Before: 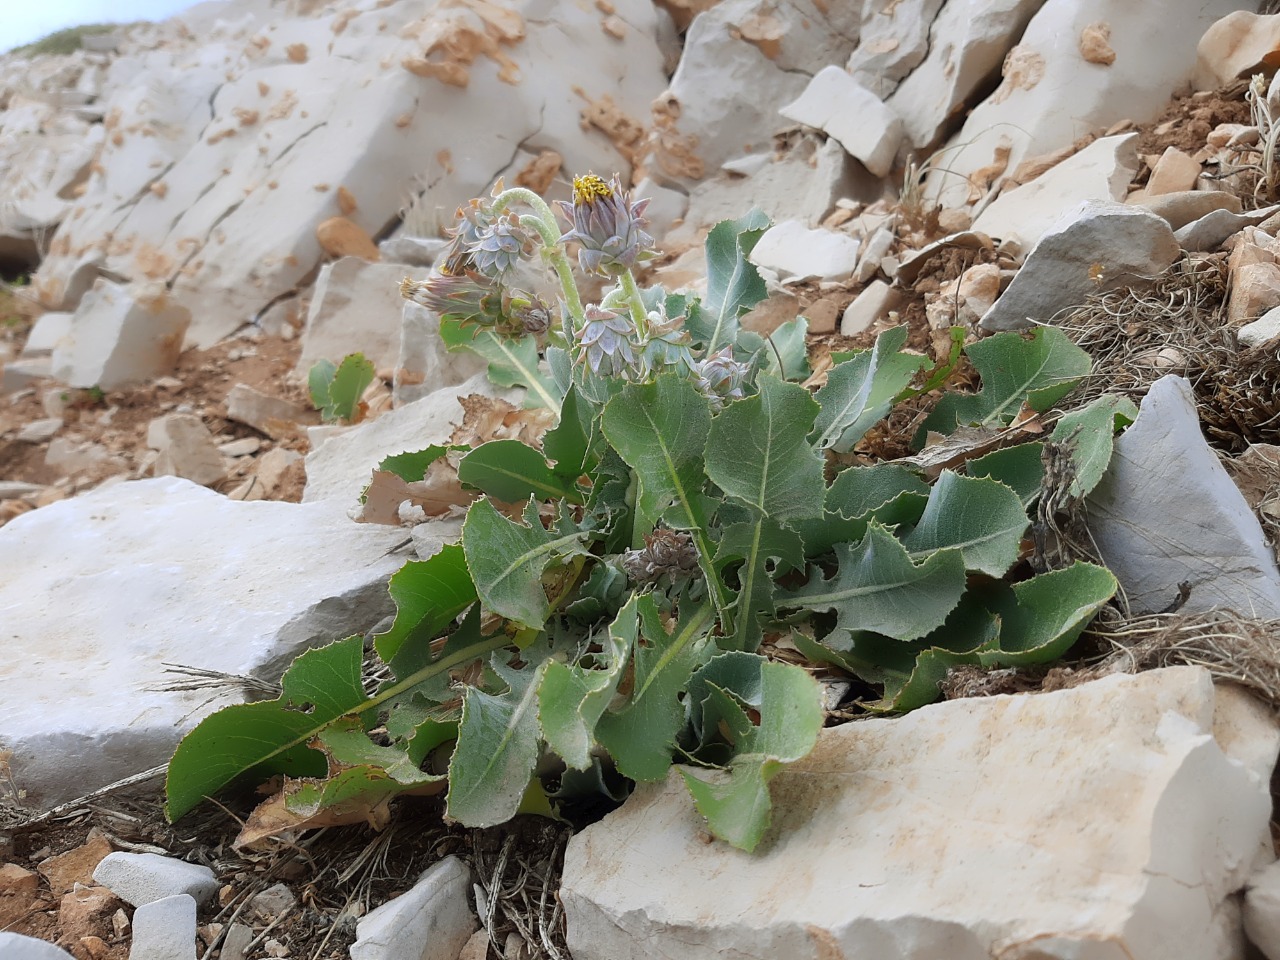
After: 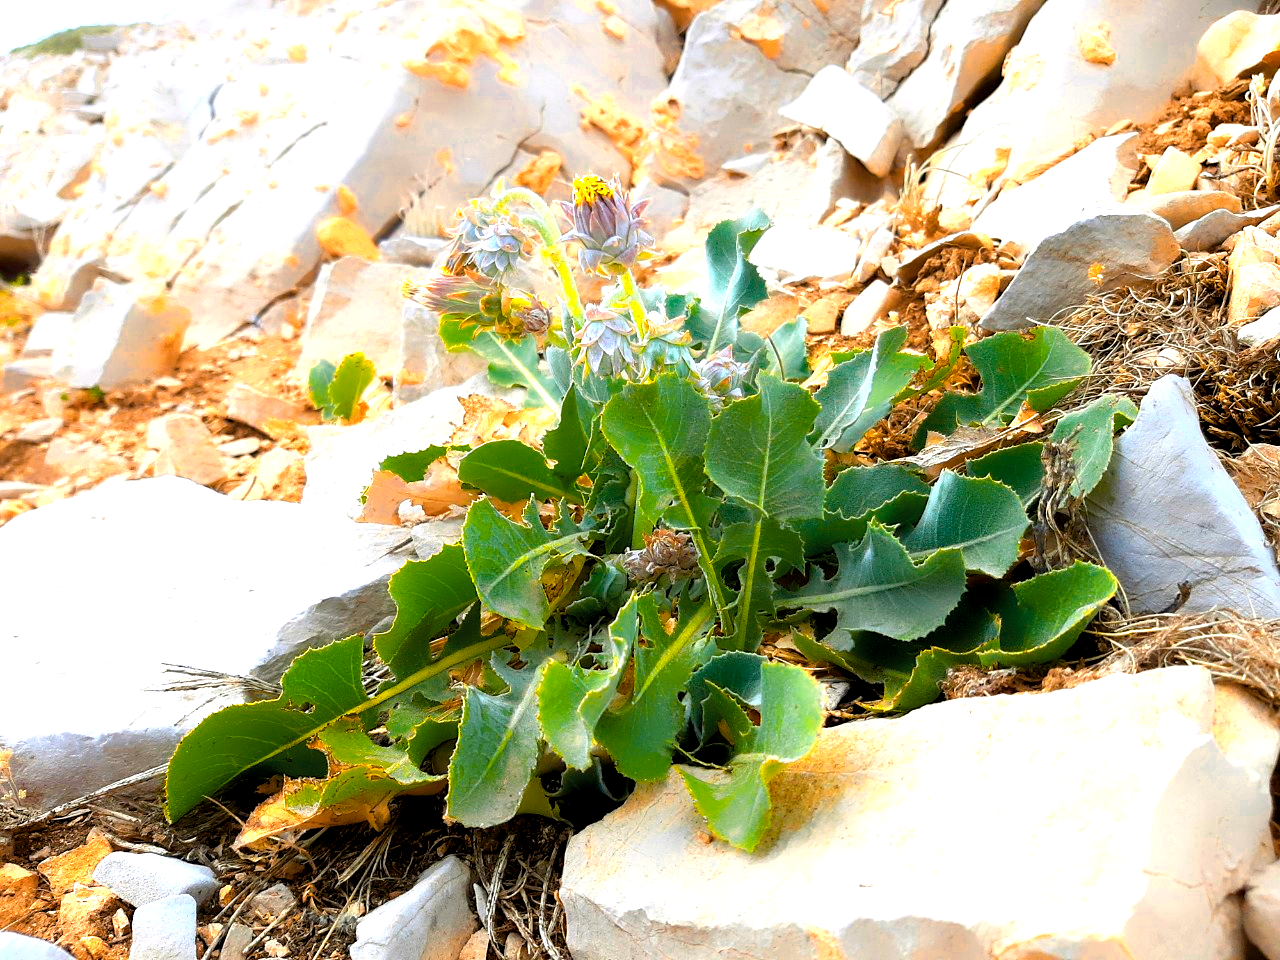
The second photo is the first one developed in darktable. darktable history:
color balance rgb: linear chroma grading › global chroma 42%, perceptual saturation grading › global saturation 42%, perceptual brilliance grading › global brilliance 25%, global vibrance 33%
color zones: curves: ch0 [(0.018, 0.548) (0.197, 0.654) (0.425, 0.447) (0.605, 0.658) (0.732, 0.579)]; ch1 [(0.105, 0.531) (0.224, 0.531) (0.386, 0.39) (0.618, 0.456) (0.732, 0.456) (0.956, 0.421)]; ch2 [(0.039, 0.583) (0.215, 0.465) (0.399, 0.544) (0.465, 0.548) (0.614, 0.447) (0.724, 0.43) (0.882, 0.623) (0.956, 0.632)]
exposure: black level correction 0.007, compensate highlight preservation false
